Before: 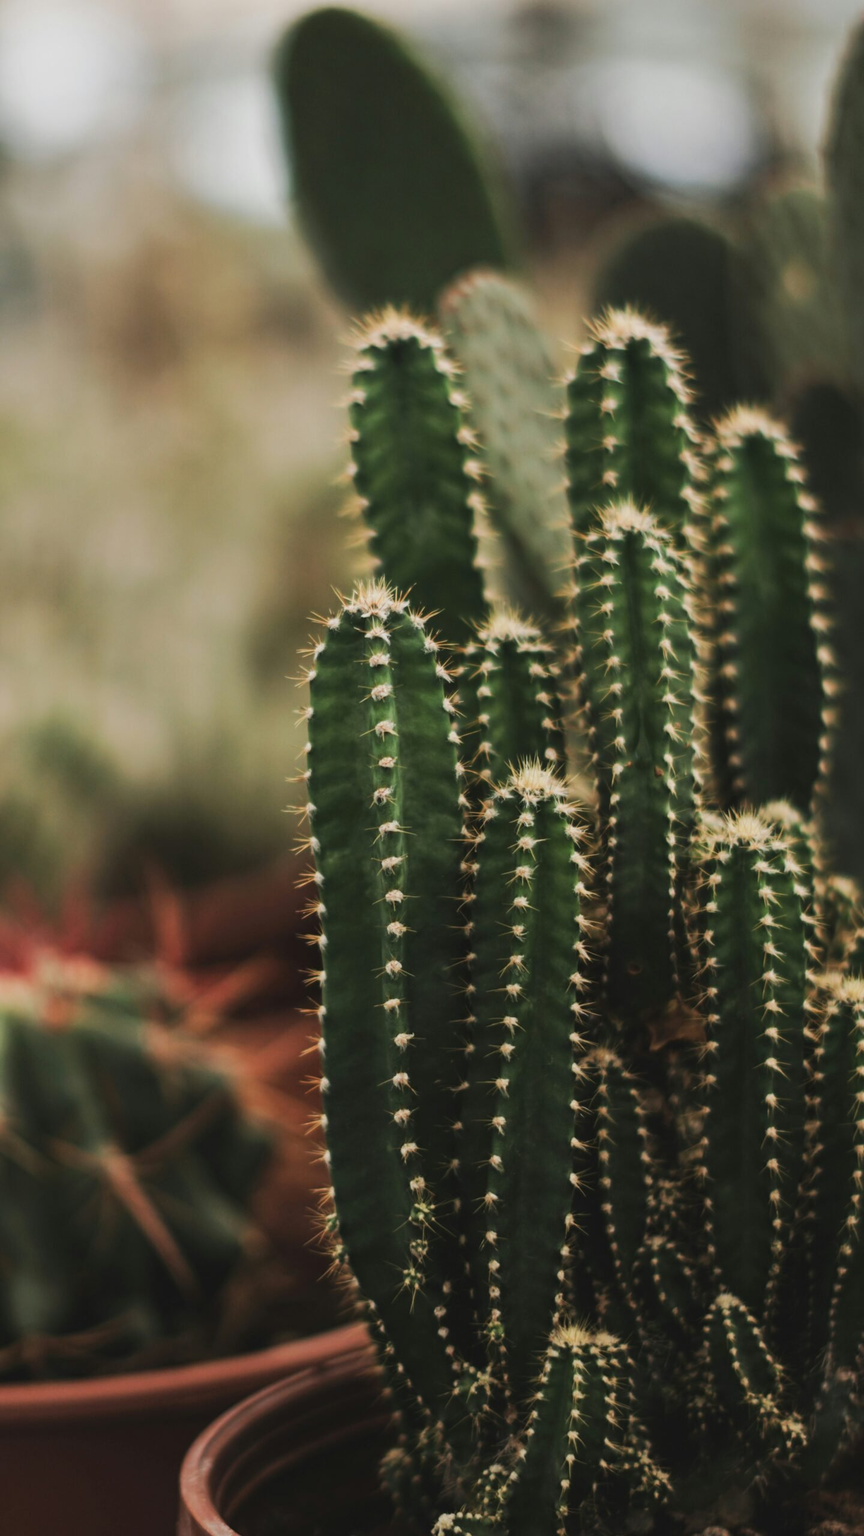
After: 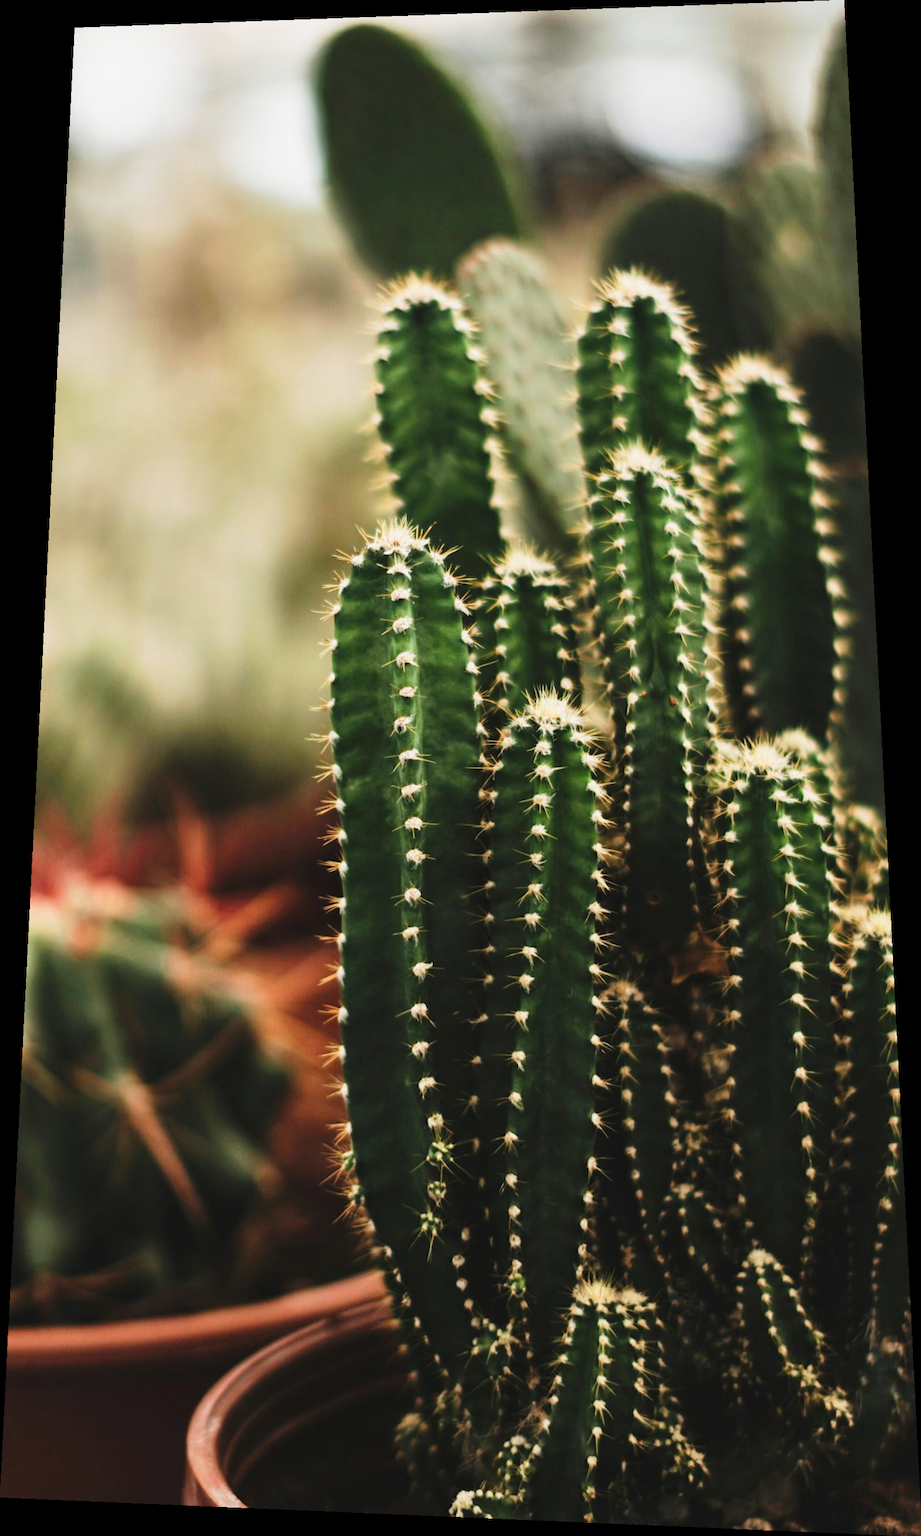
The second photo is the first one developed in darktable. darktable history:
rotate and perspective: rotation 0.128°, lens shift (vertical) -0.181, lens shift (horizontal) -0.044, shear 0.001, automatic cropping off
base curve: curves: ch0 [(0, 0) (0.028, 0.03) (0.121, 0.232) (0.46, 0.748) (0.859, 0.968) (1, 1)], preserve colors none
